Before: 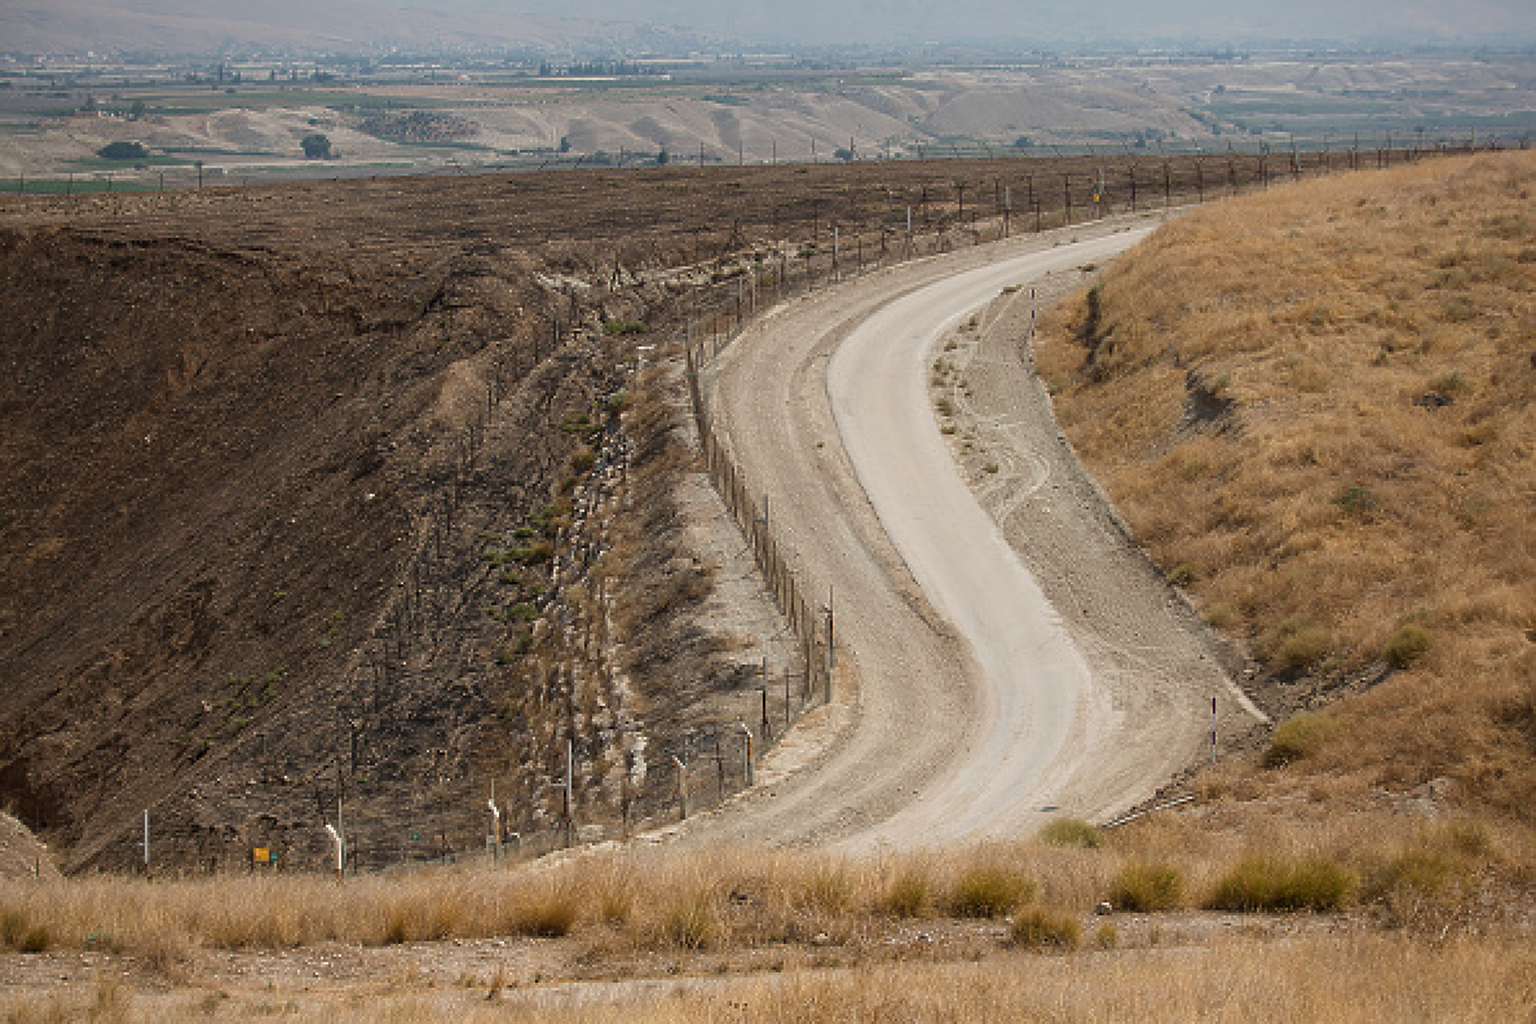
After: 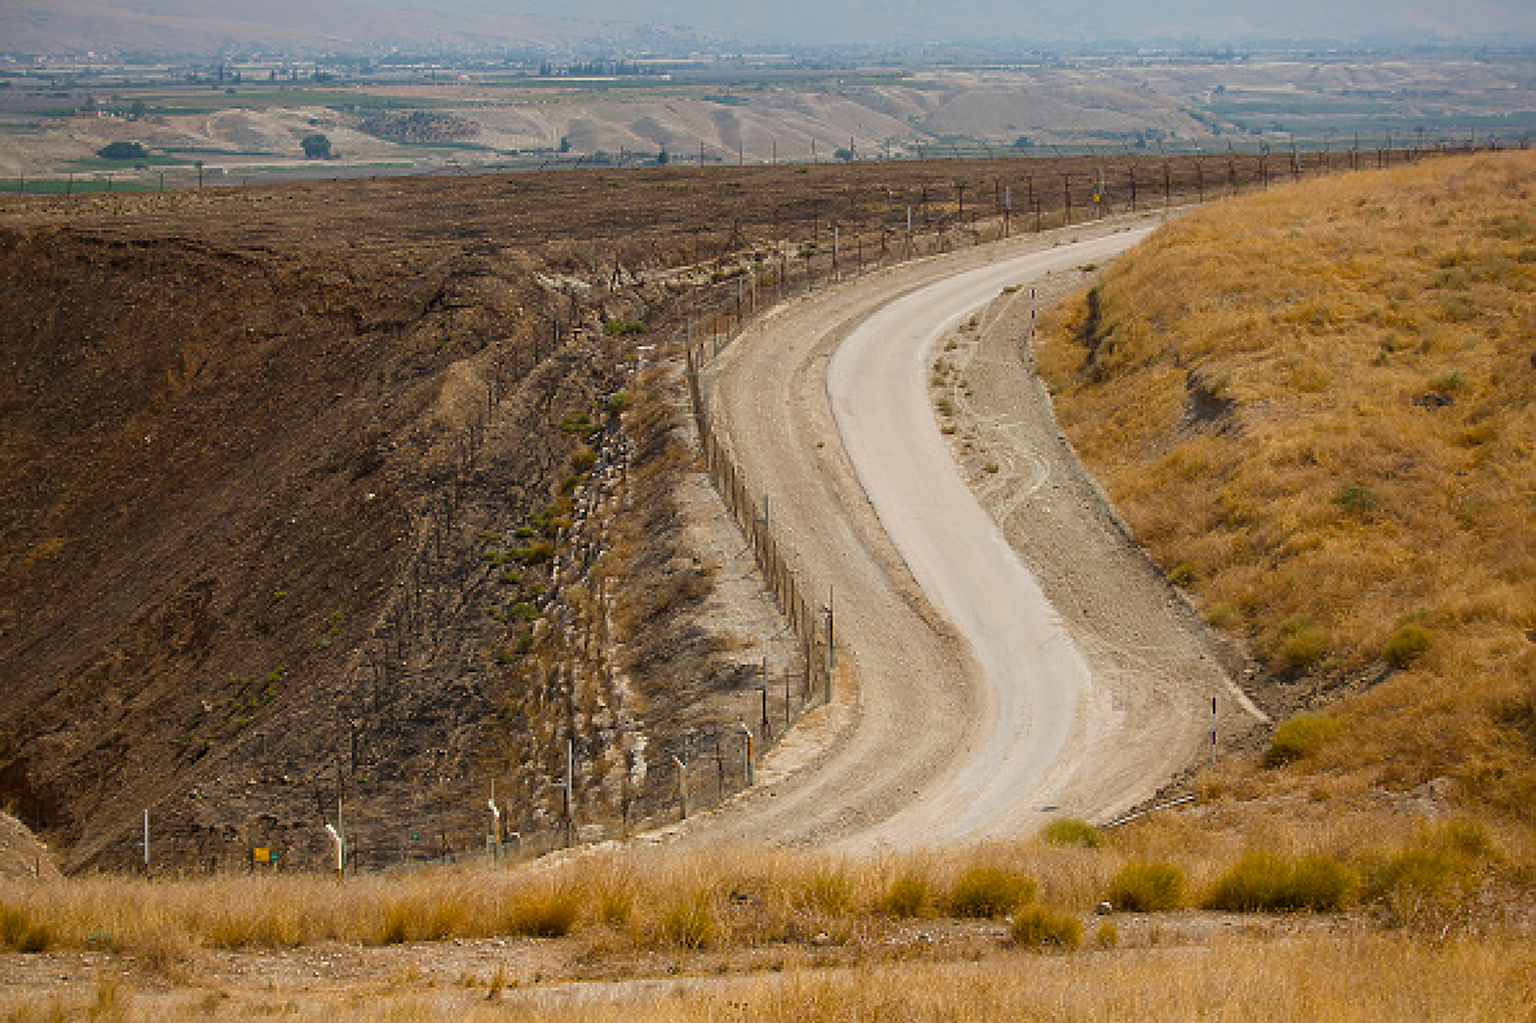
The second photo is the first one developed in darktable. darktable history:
color balance rgb: shadows fall-off 298.533%, white fulcrum 1.99 EV, highlights fall-off 298.125%, perceptual saturation grading › global saturation 20%, perceptual saturation grading › highlights -24.898%, perceptual saturation grading › shadows 24.602%, mask middle-gray fulcrum 99.693%, contrast gray fulcrum 38.413%
